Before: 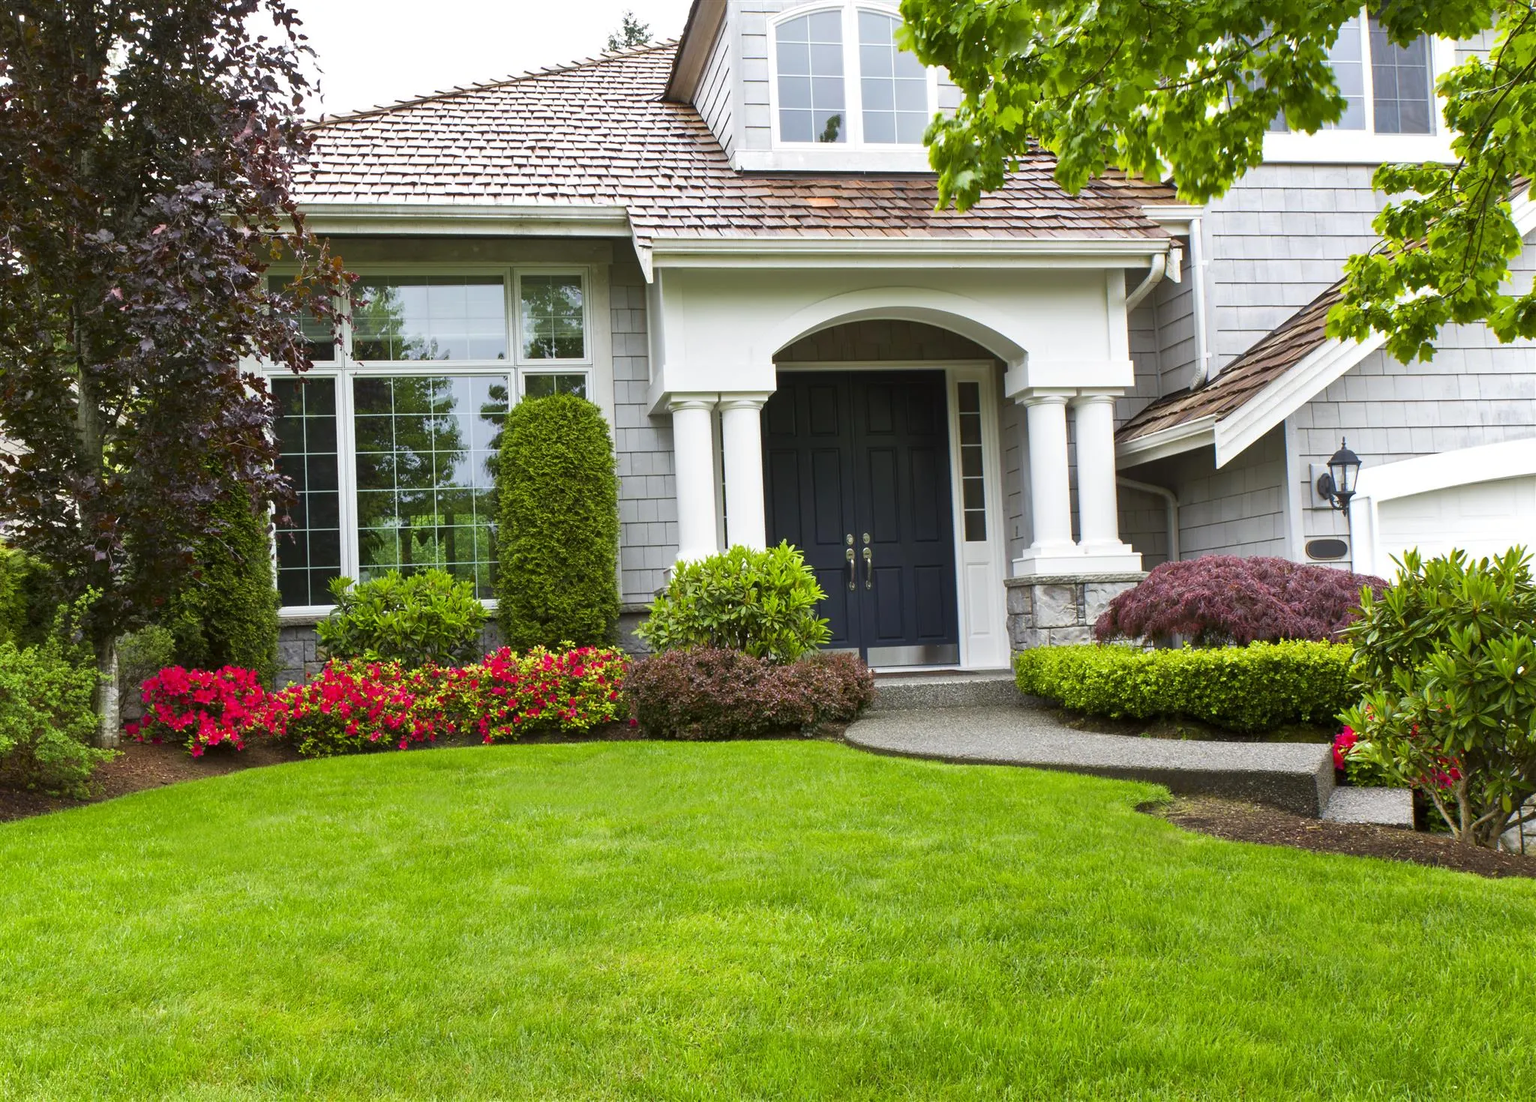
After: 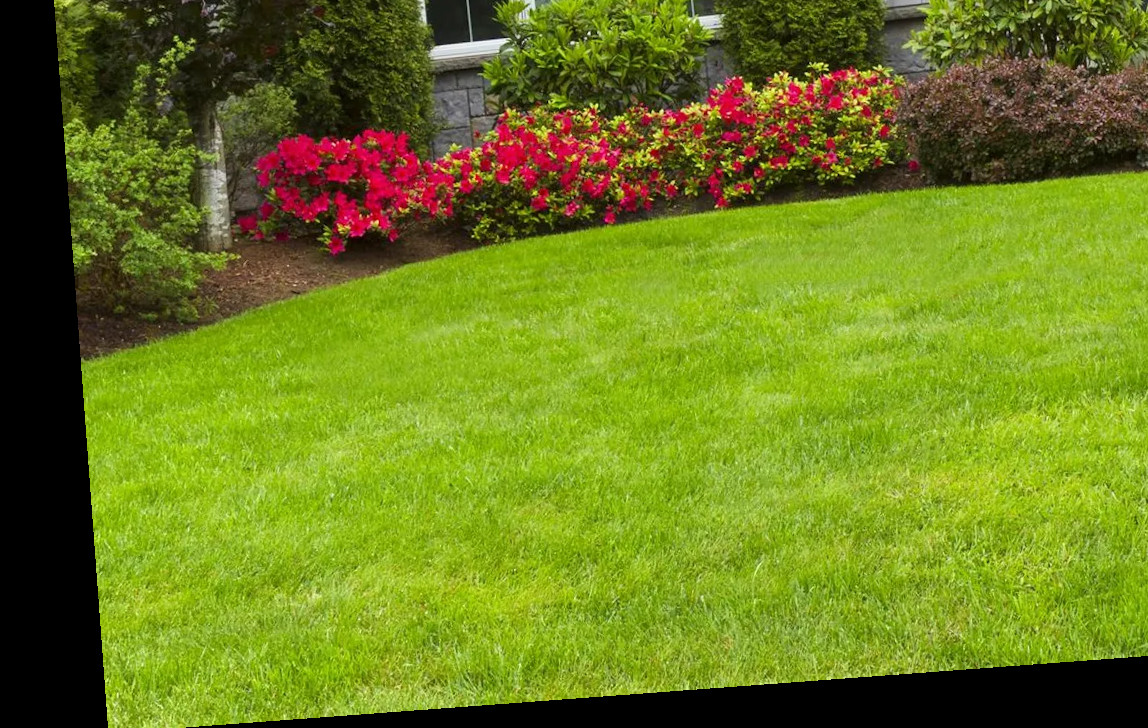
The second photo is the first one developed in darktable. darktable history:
crop and rotate: top 54.778%, right 46.61%, bottom 0.159%
rotate and perspective: rotation -4.25°, automatic cropping off
